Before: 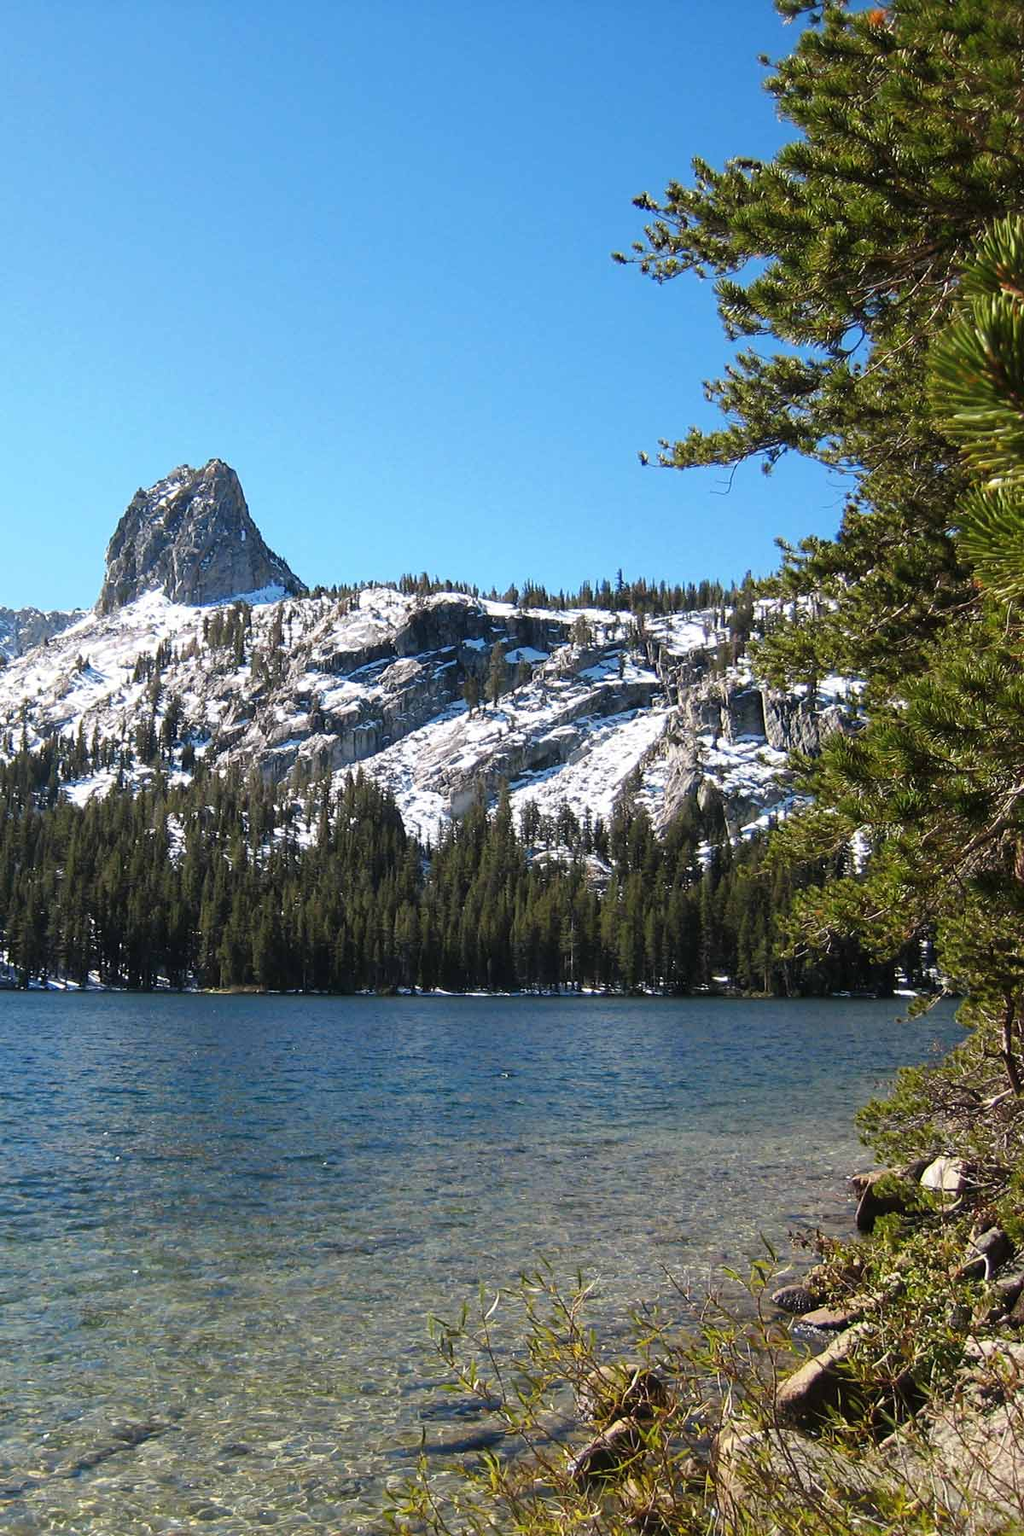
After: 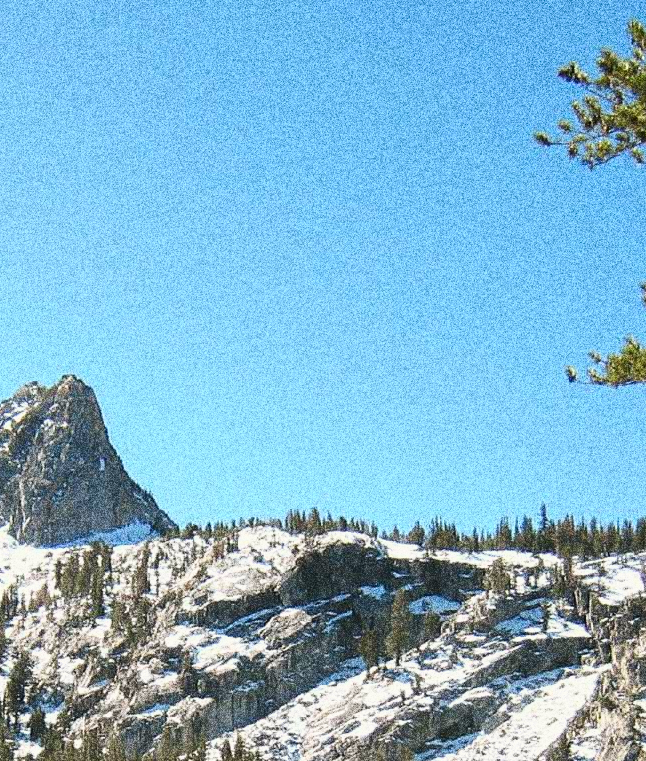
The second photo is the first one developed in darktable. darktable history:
base curve: curves: ch0 [(0, 0) (0.666, 0.806) (1, 1)]
crop: left 15.306%, top 9.065%, right 30.789%, bottom 48.638%
grain: coarseness 30.02 ISO, strength 100%
color balance: mode lift, gamma, gain (sRGB), lift [1.04, 1, 1, 0.97], gamma [1.01, 1, 1, 0.97], gain [0.96, 1, 1, 0.97]
